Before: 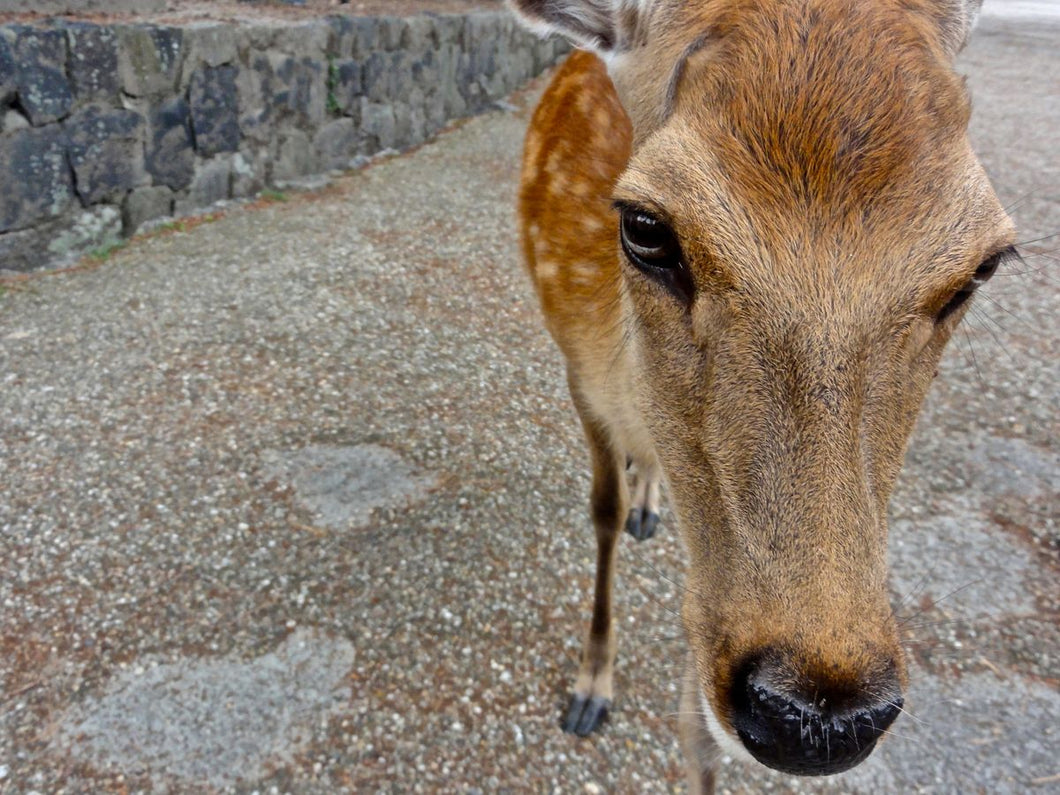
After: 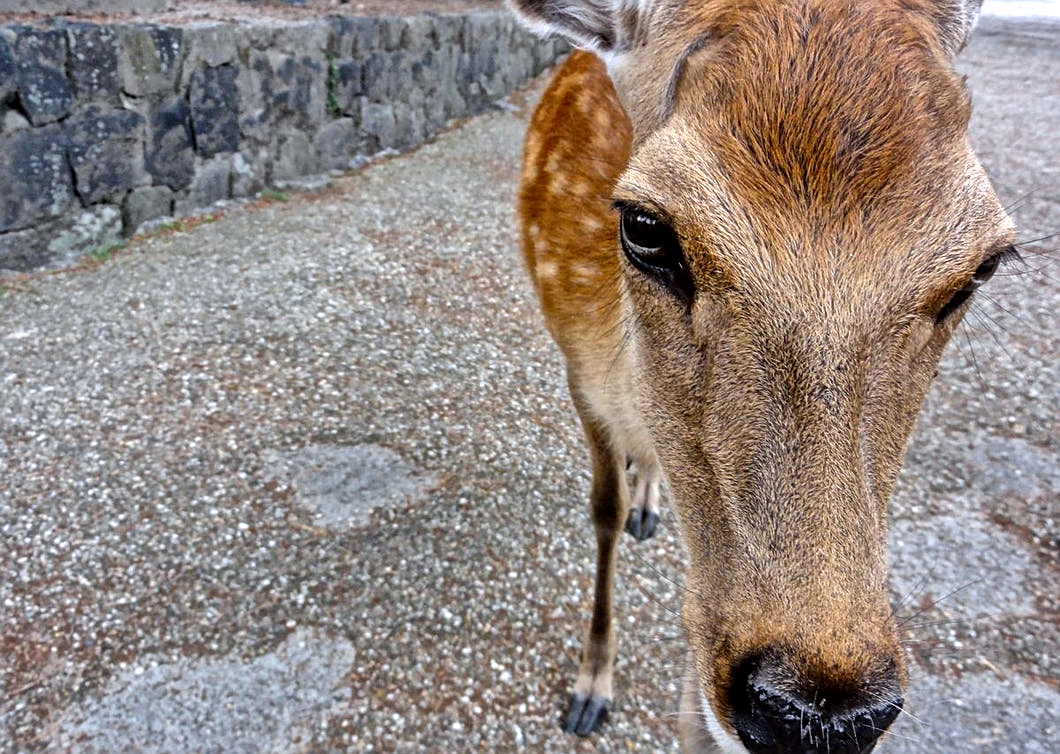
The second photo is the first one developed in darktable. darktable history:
color calibration: illuminant as shot in camera, x 0.358, y 0.373, temperature 4628.91 K
crop and rotate: top 0.001%, bottom 5.115%
tone equalizer: -8 EV -0.437 EV, -7 EV -0.394 EV, -6 EV -0.311 EV, -5 EV -0.236 EV, -3 EV 0.201 EV, -2 EV 0.363 EV, -1 EV 0.369 EV, +0 EV 0.397 EV, mask exposure compensation -0.486 EV
color correction: highlights b* 0.035
sharpen: on, module defaults
color zones: curves: ch0 [(0, 0.5) (0.143, 0.5) (0.286, 0.5) (0.429, 0.495) (0.571, 0.437) (0.714, 0.44) (0.857, 0.496) (1, 0.5)]
shadows and highlights: low approximation 0.01, soften with gaussian
local contrast: on, module defaults
